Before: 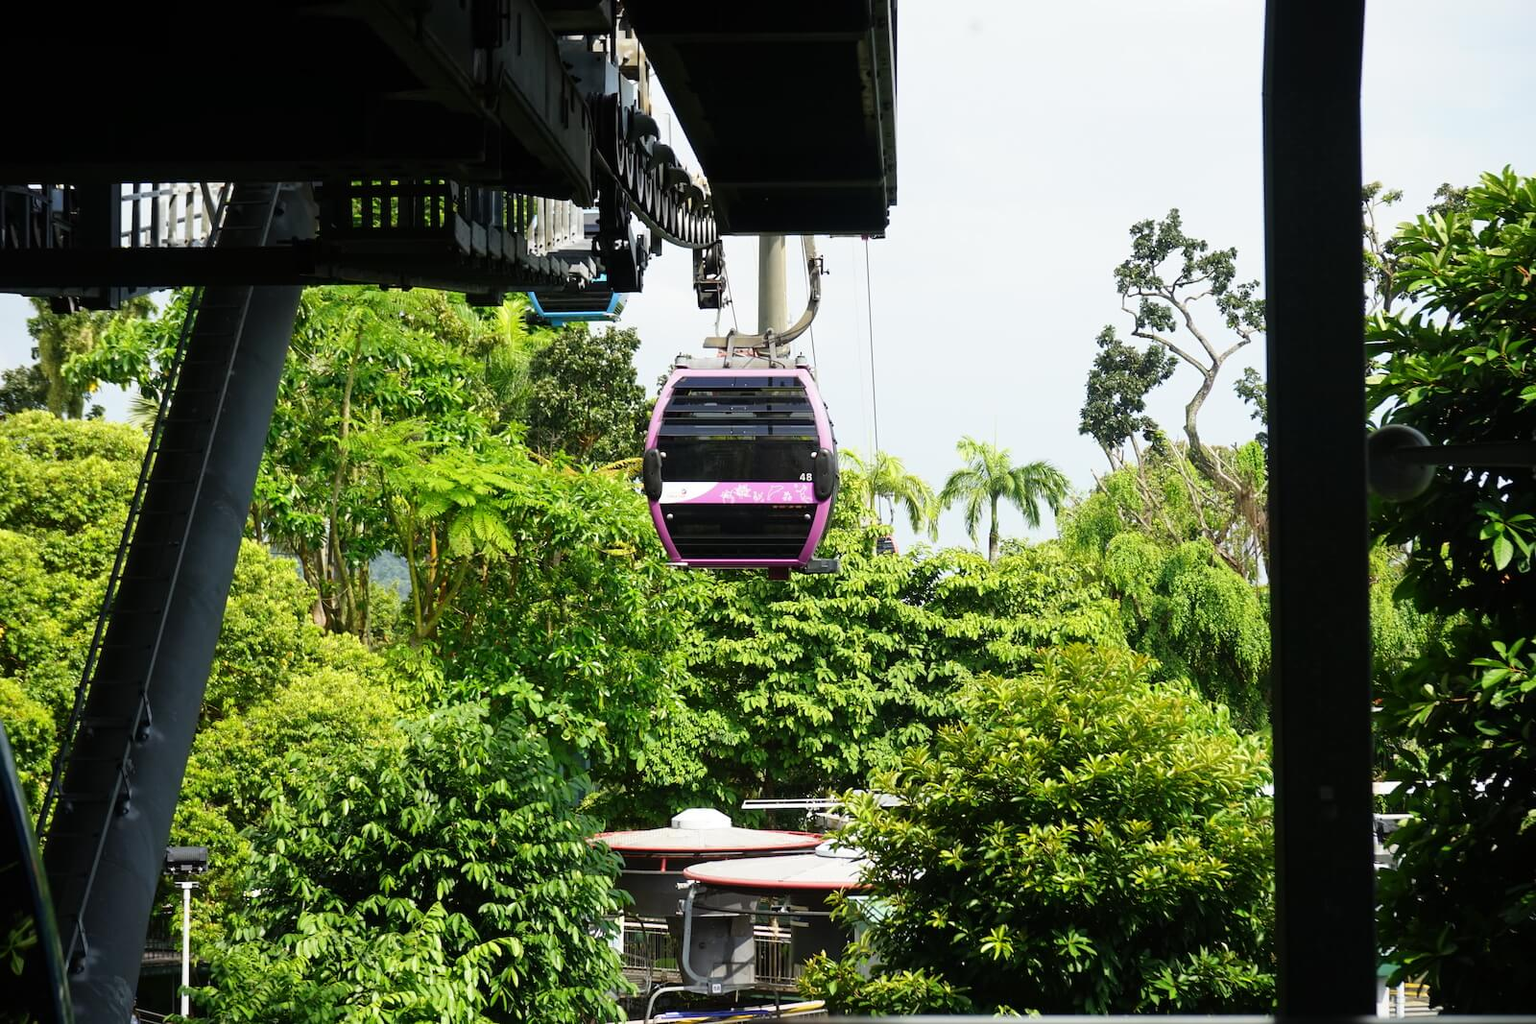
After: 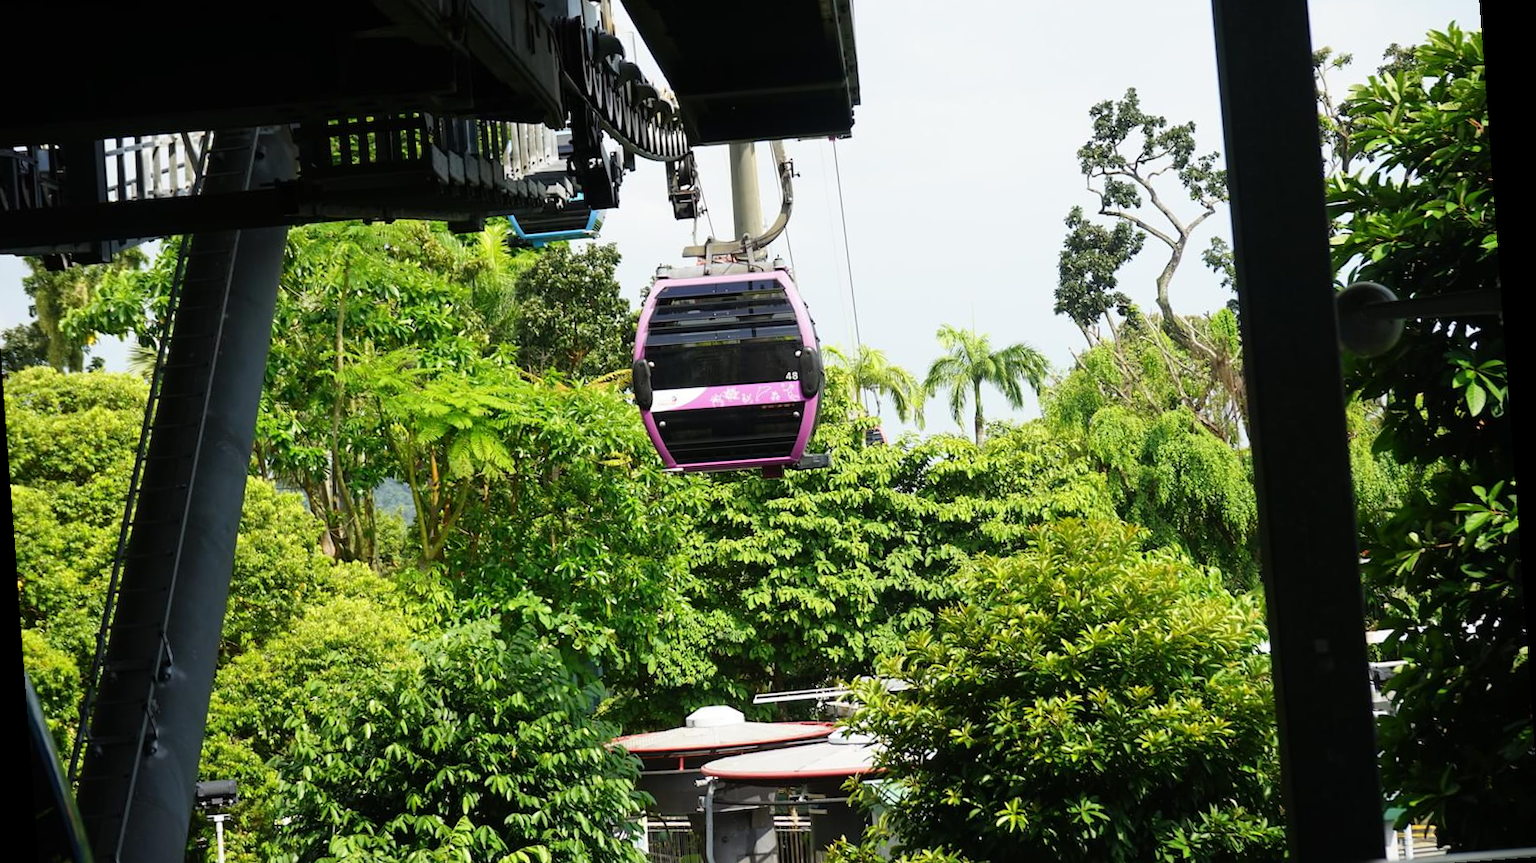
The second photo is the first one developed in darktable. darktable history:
crop and rotate: left 1.814%, top 12.818%, right 0.25%, bottom 9.225%
rotate and perspective: rotation -4.25°, automatic cropping off
white balance: red 1, blue 1
